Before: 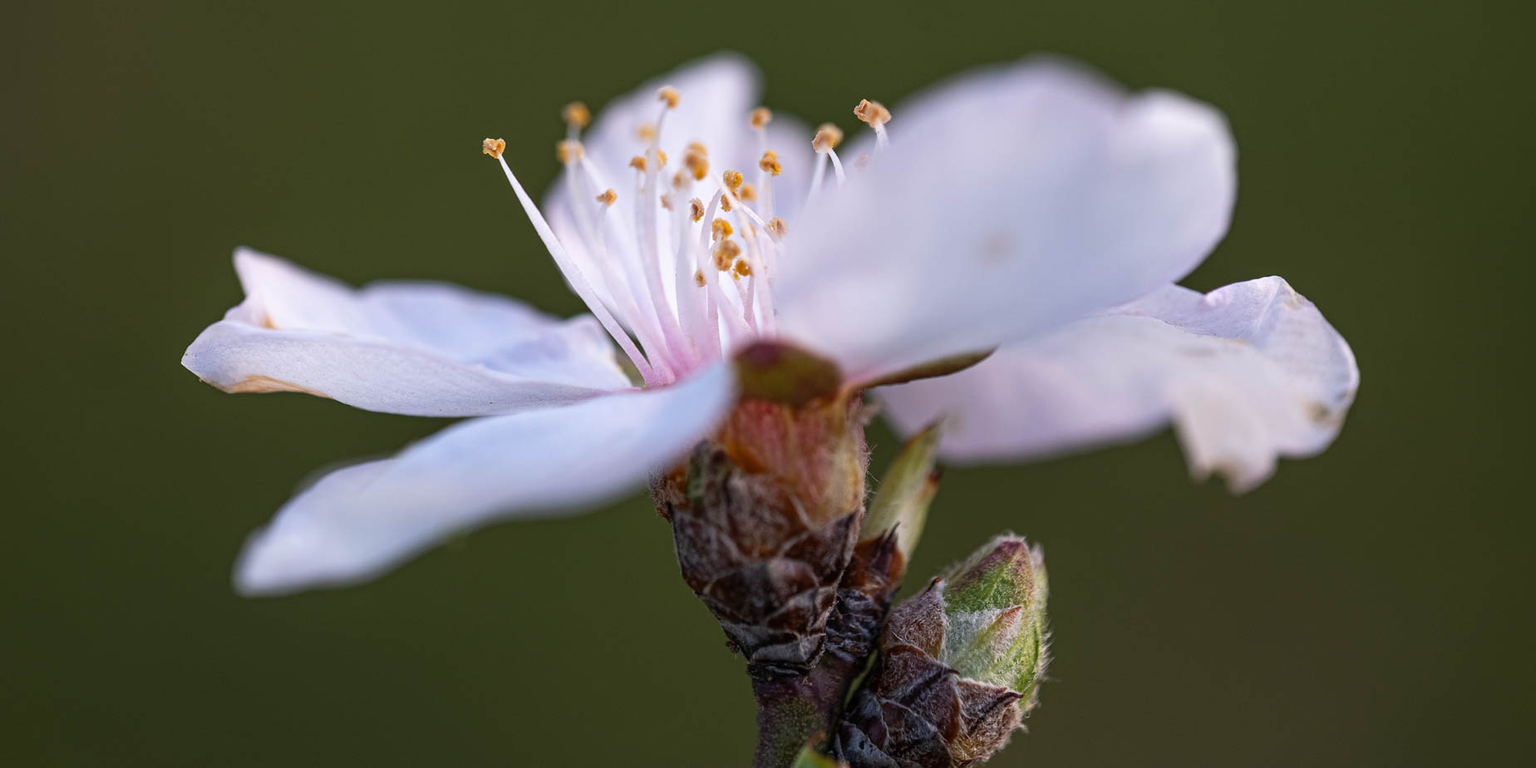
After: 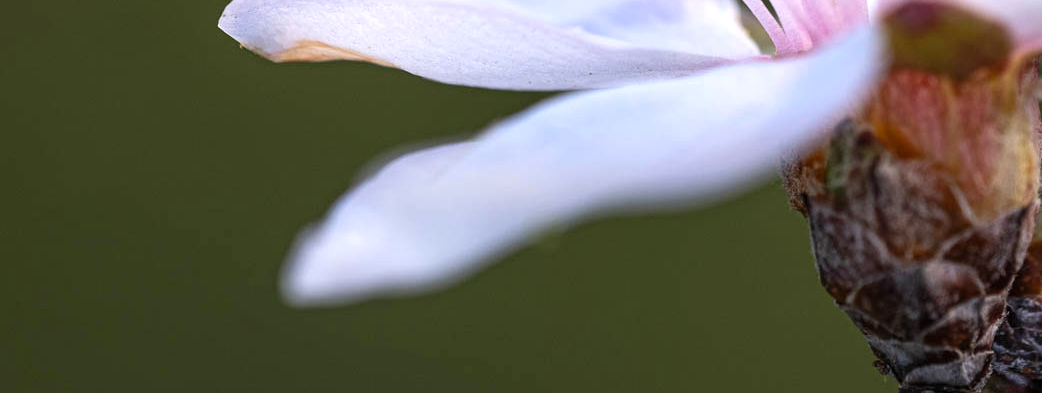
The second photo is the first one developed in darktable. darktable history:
exposure: black level correction 0, exposure 1.1 EV, compensate exposure bias true, compensate highlight preservation false
crop: top 44.483%, right 43.593%, bottom 12.892%
